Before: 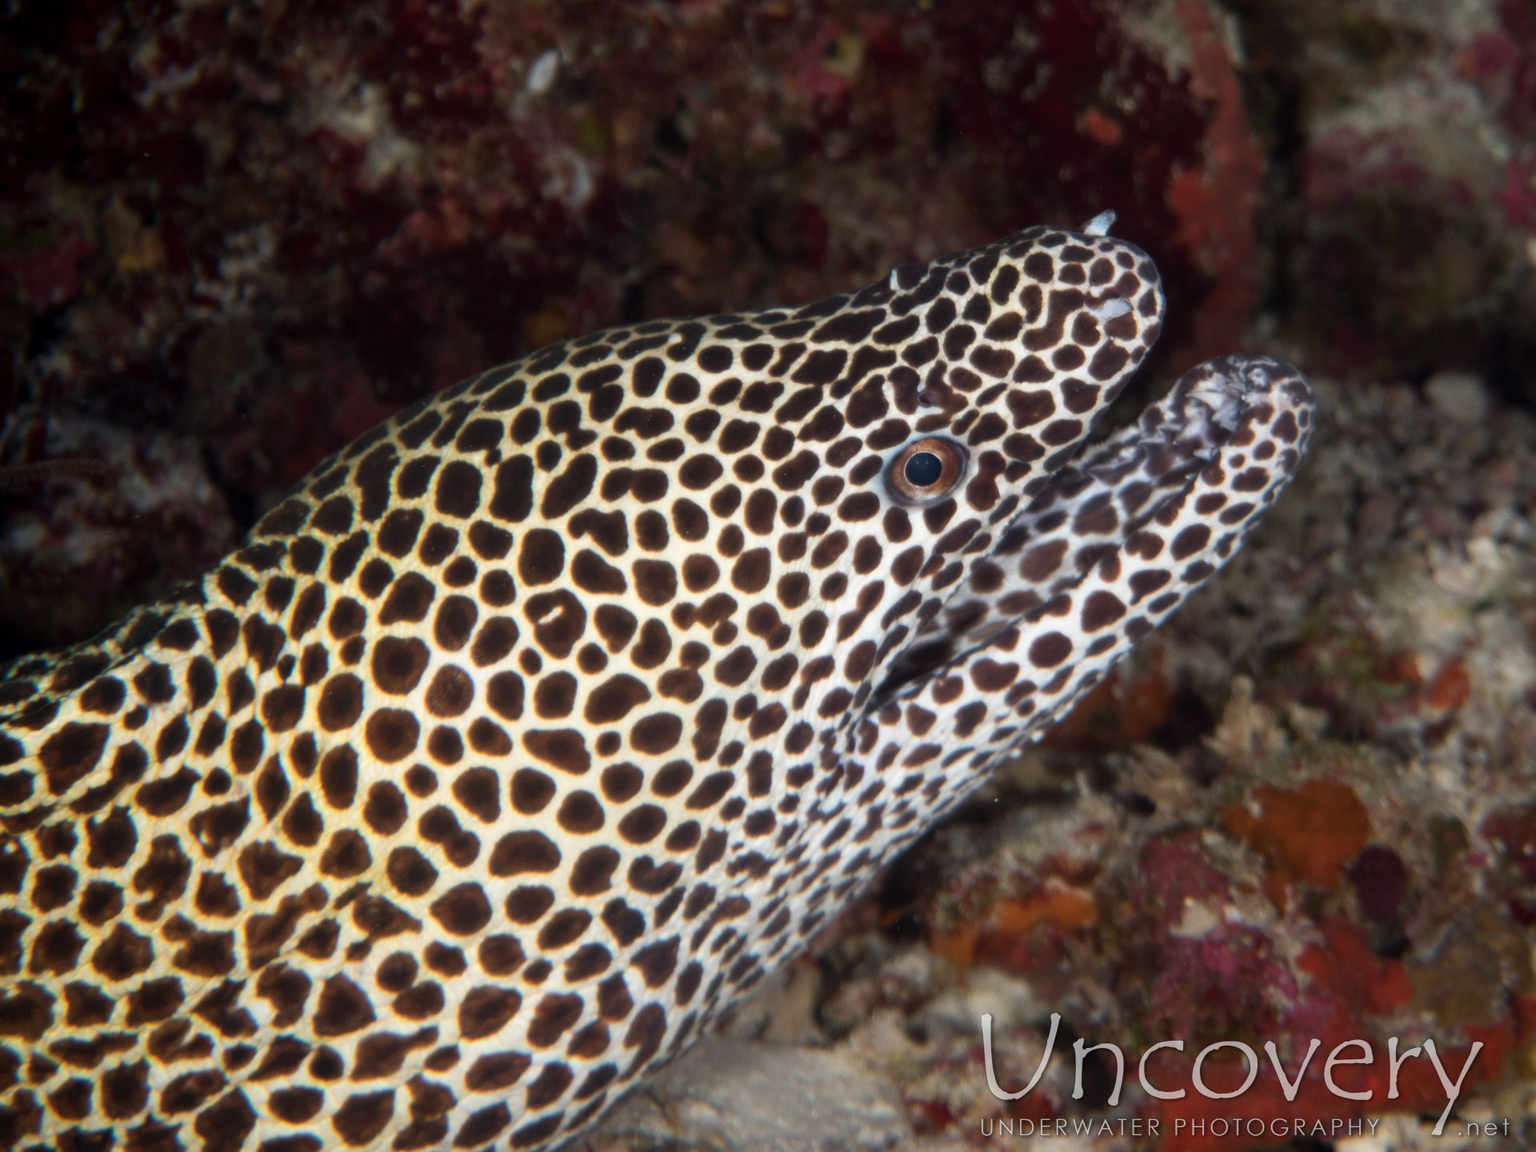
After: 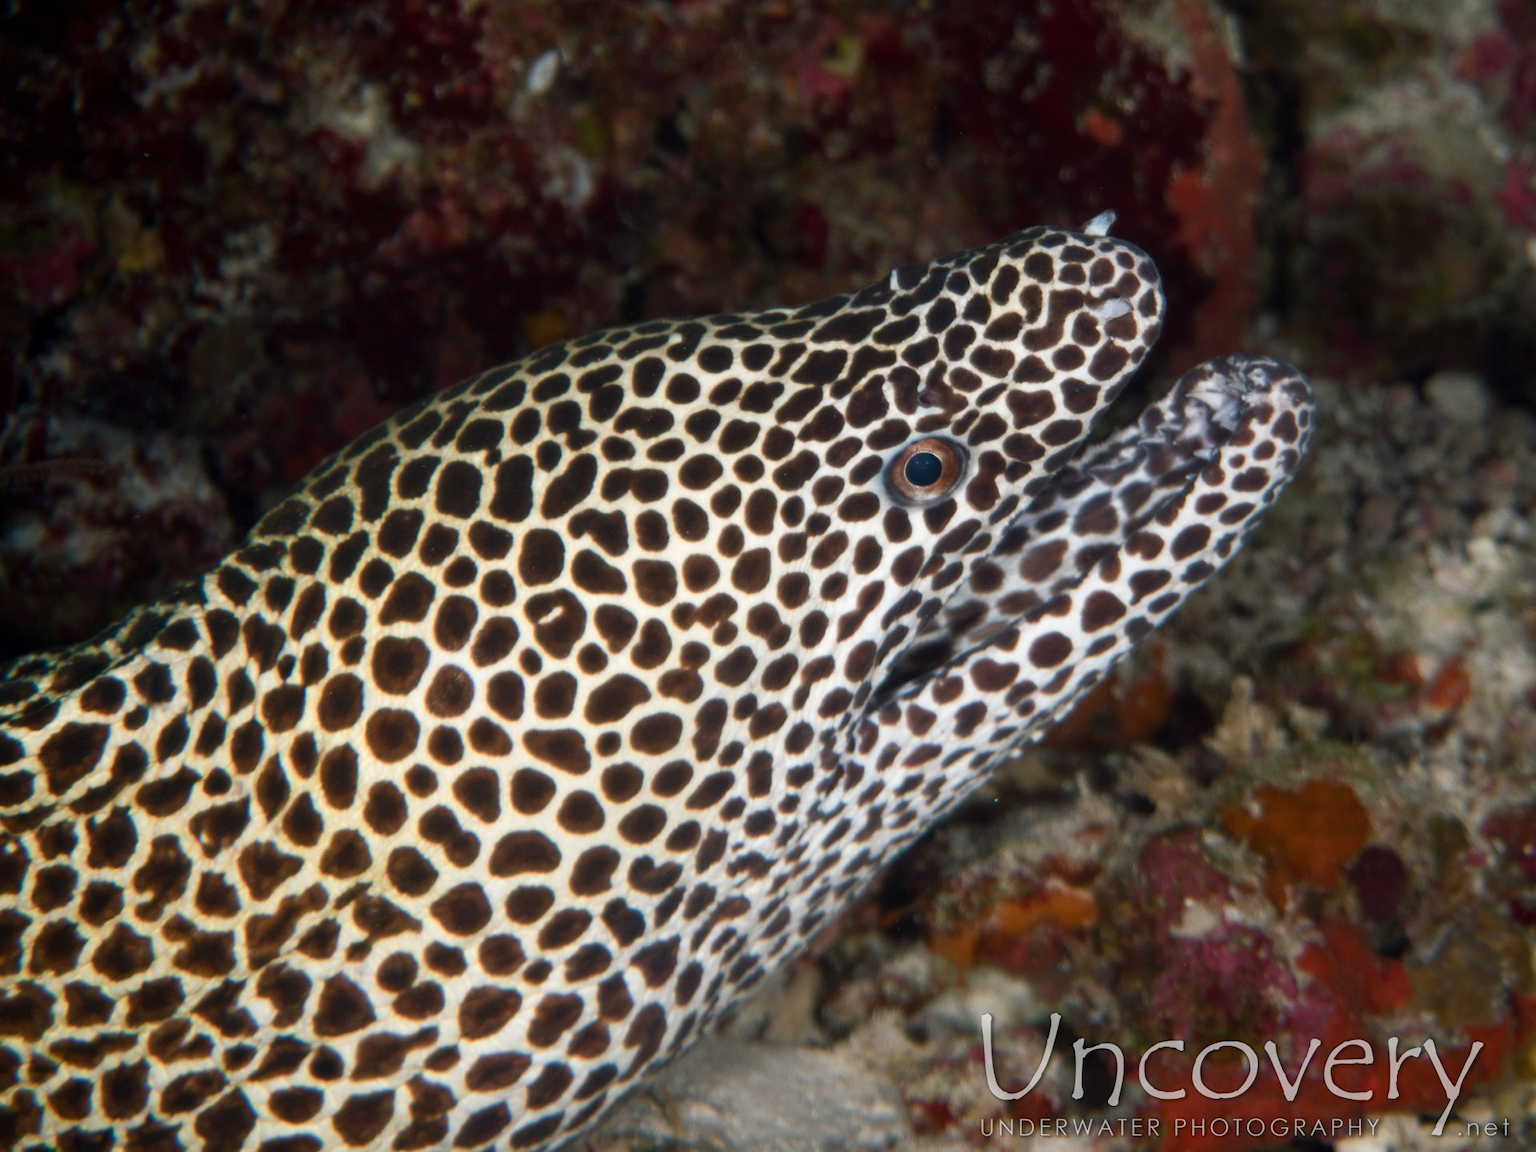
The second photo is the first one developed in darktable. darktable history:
color balance rgb: shadows lift › luminance -7.933%, shadows lift › chroma 2.248%, shadows lift › hue 163.64°, perceptual saturation grading › global saturation 0.094%, perceptual saturation grading › highlights -31.956%, perceptual saturation grading › mid-tones 5.999%, perceptual saturation grading › shadows 18.751%, global vibrance 14.899%
